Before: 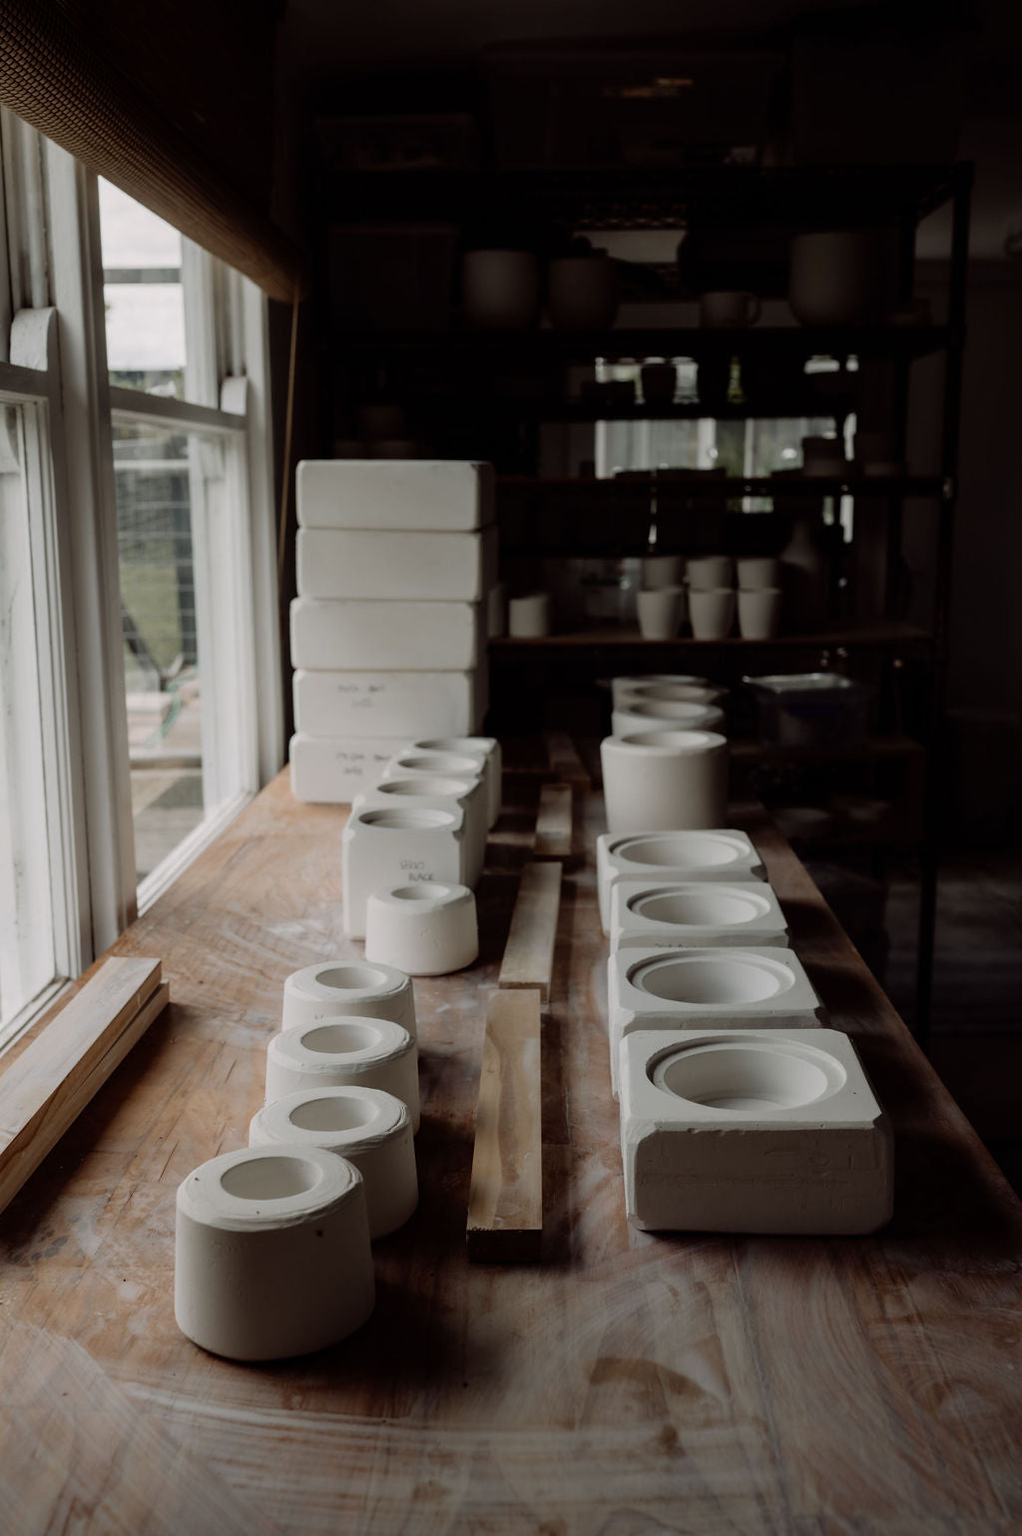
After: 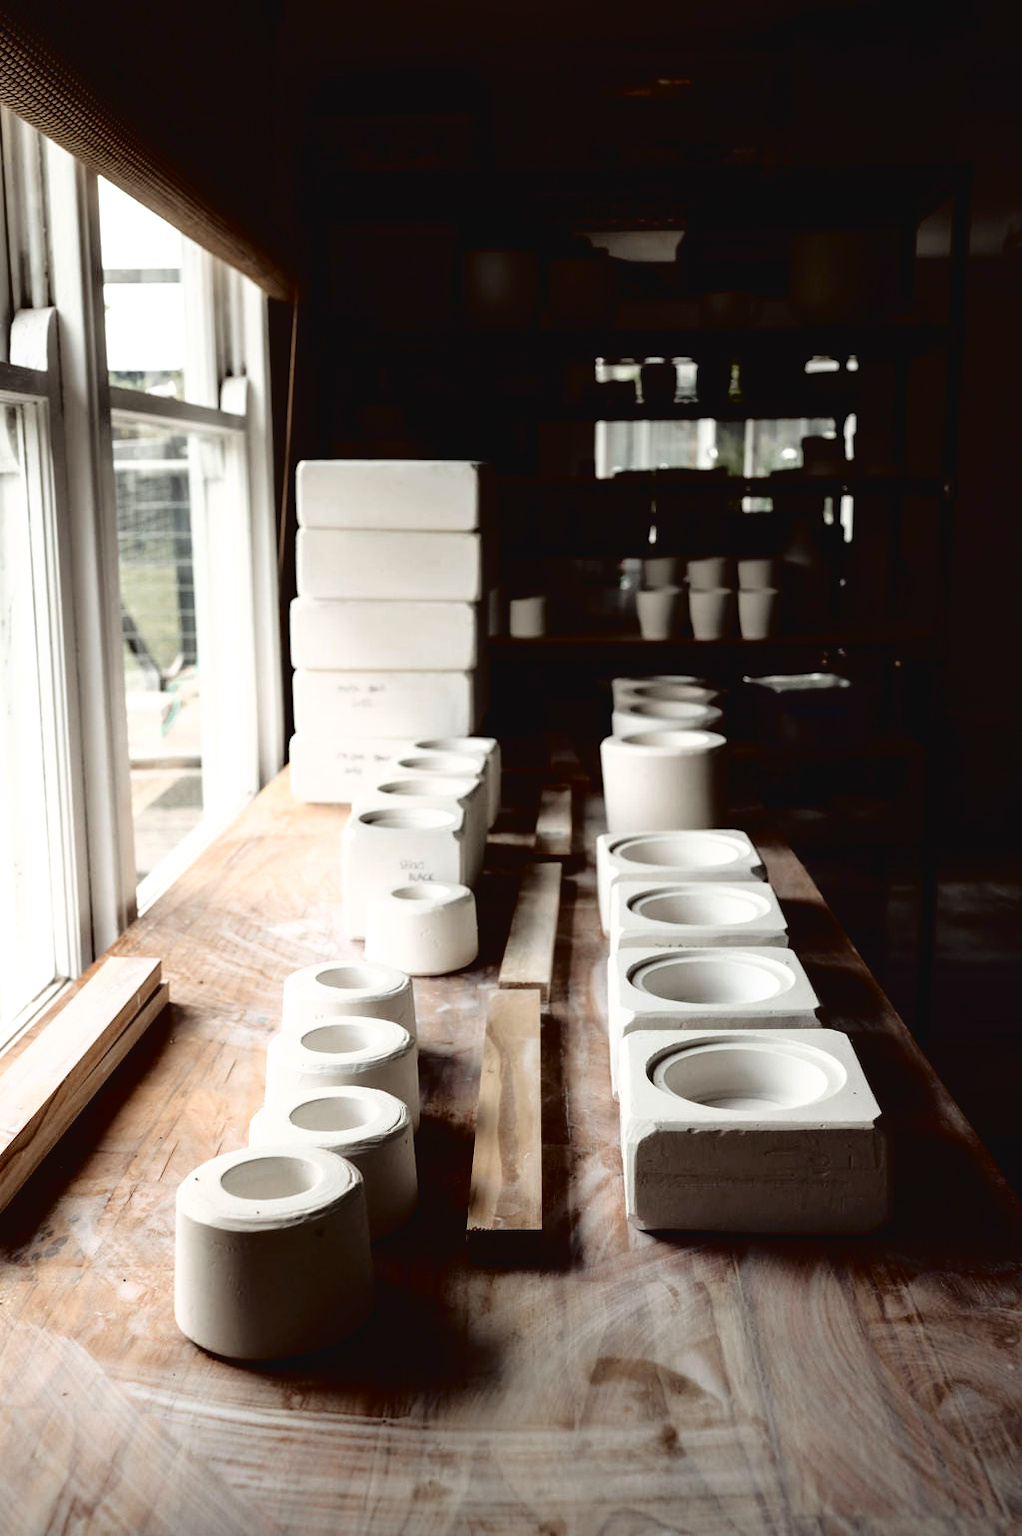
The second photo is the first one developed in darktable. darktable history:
tone curve: curves: ch0 [(0, 0) (0.003, 0.033) (0.011, 0.033) (0.025, 0.036) (0.044, 0.039) (0.069, 0.04) (0.1, 0.043) (0.136, 0.052) (0.177, 0.085) (0.224, 0.14) (0.277, 0.225) (0.335, 0.333) (0.399, 0.419) (0.468, 0.51) (0.543, 0.603) (0.623, 0.713) (0.709, 0.808) (0.801, 0.901) (0.898, 0.98) (1, 1)], color space Lab, independent channels, preserve colors none
exposure: black level correction 0, exposure 0.893 EV, compensate highlight preservation false
